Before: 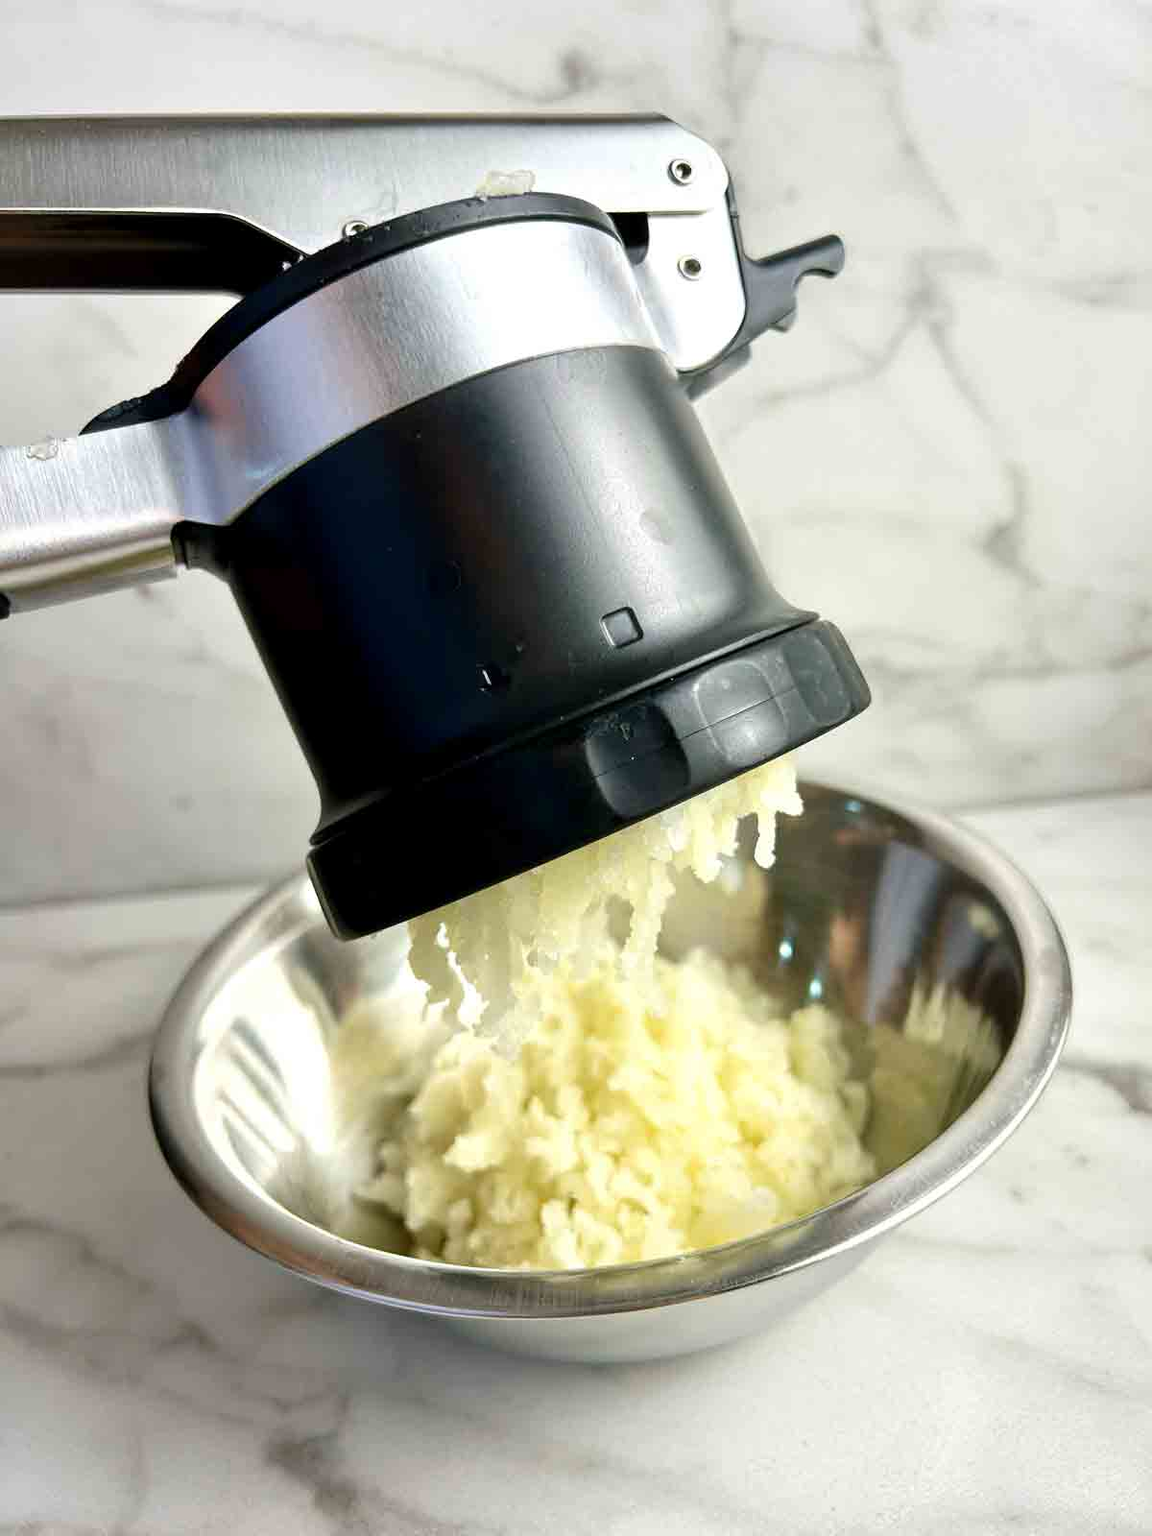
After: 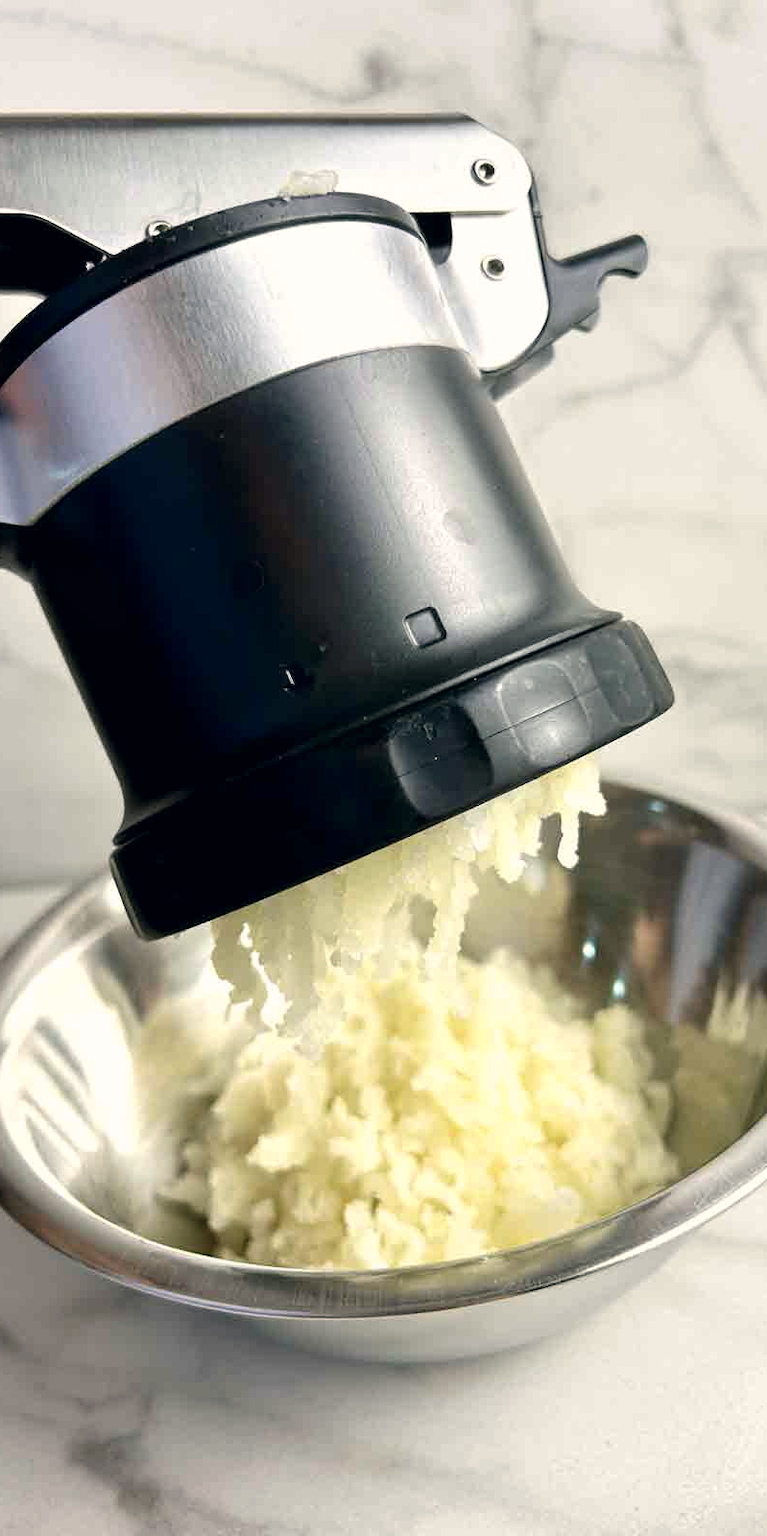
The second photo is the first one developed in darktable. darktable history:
crop: left 17.084%, right 16.272%
color correction: highlights a* 2.74, highlights b* 4.99, shadows a* -1.66, shadows b* -4.91, saturation 0.8
